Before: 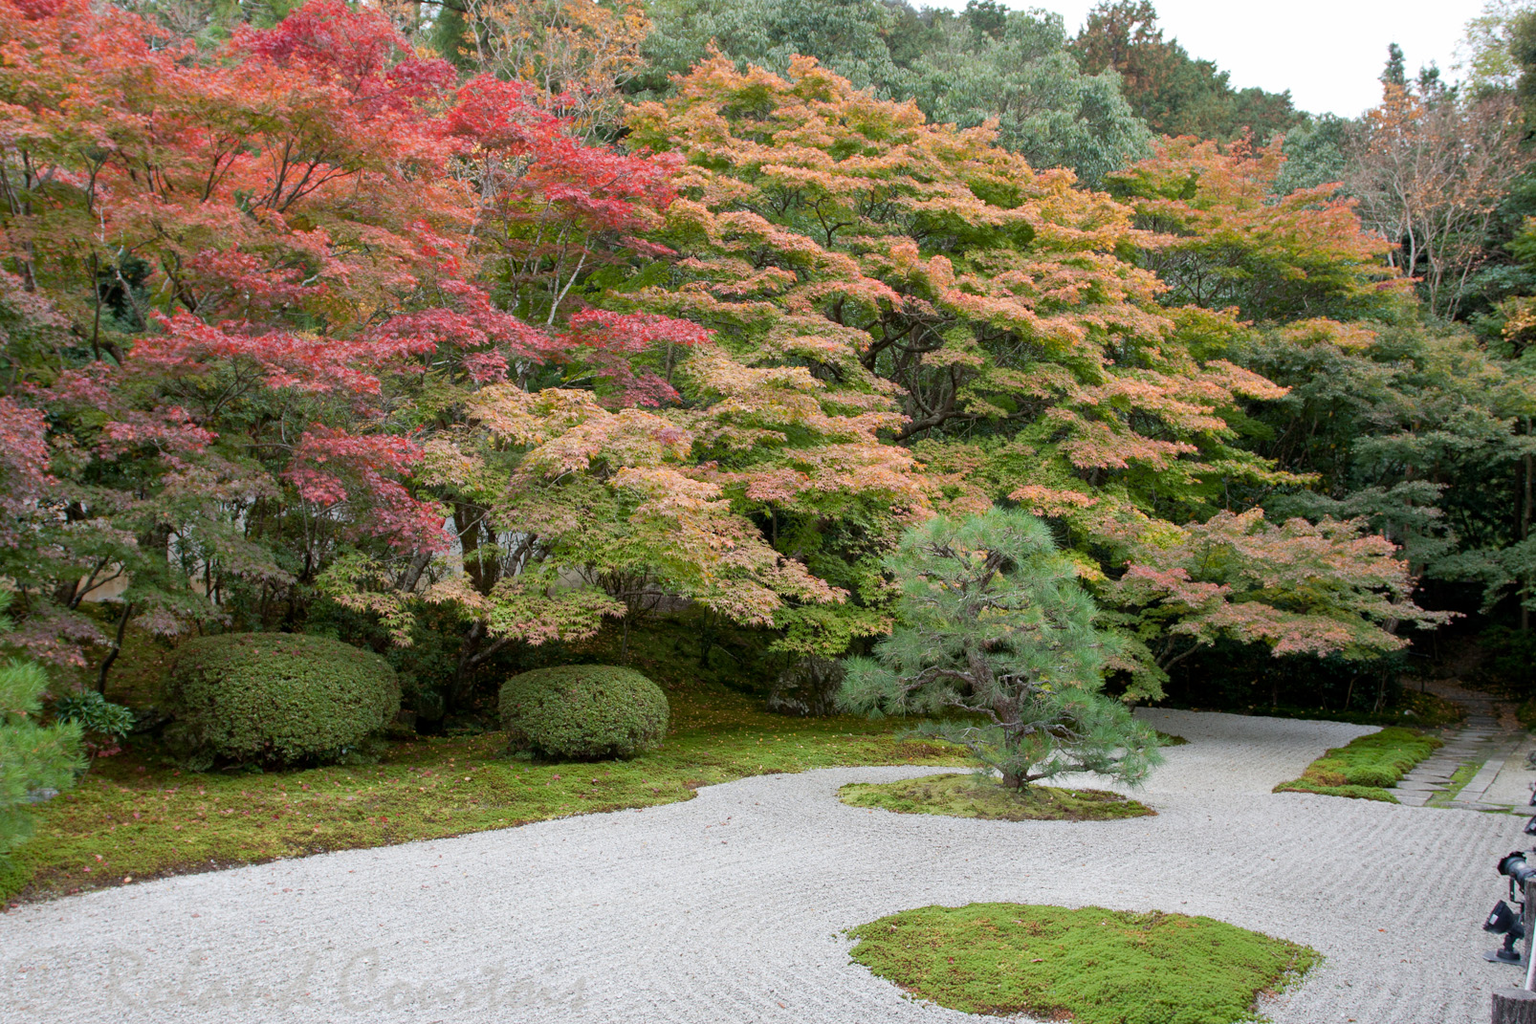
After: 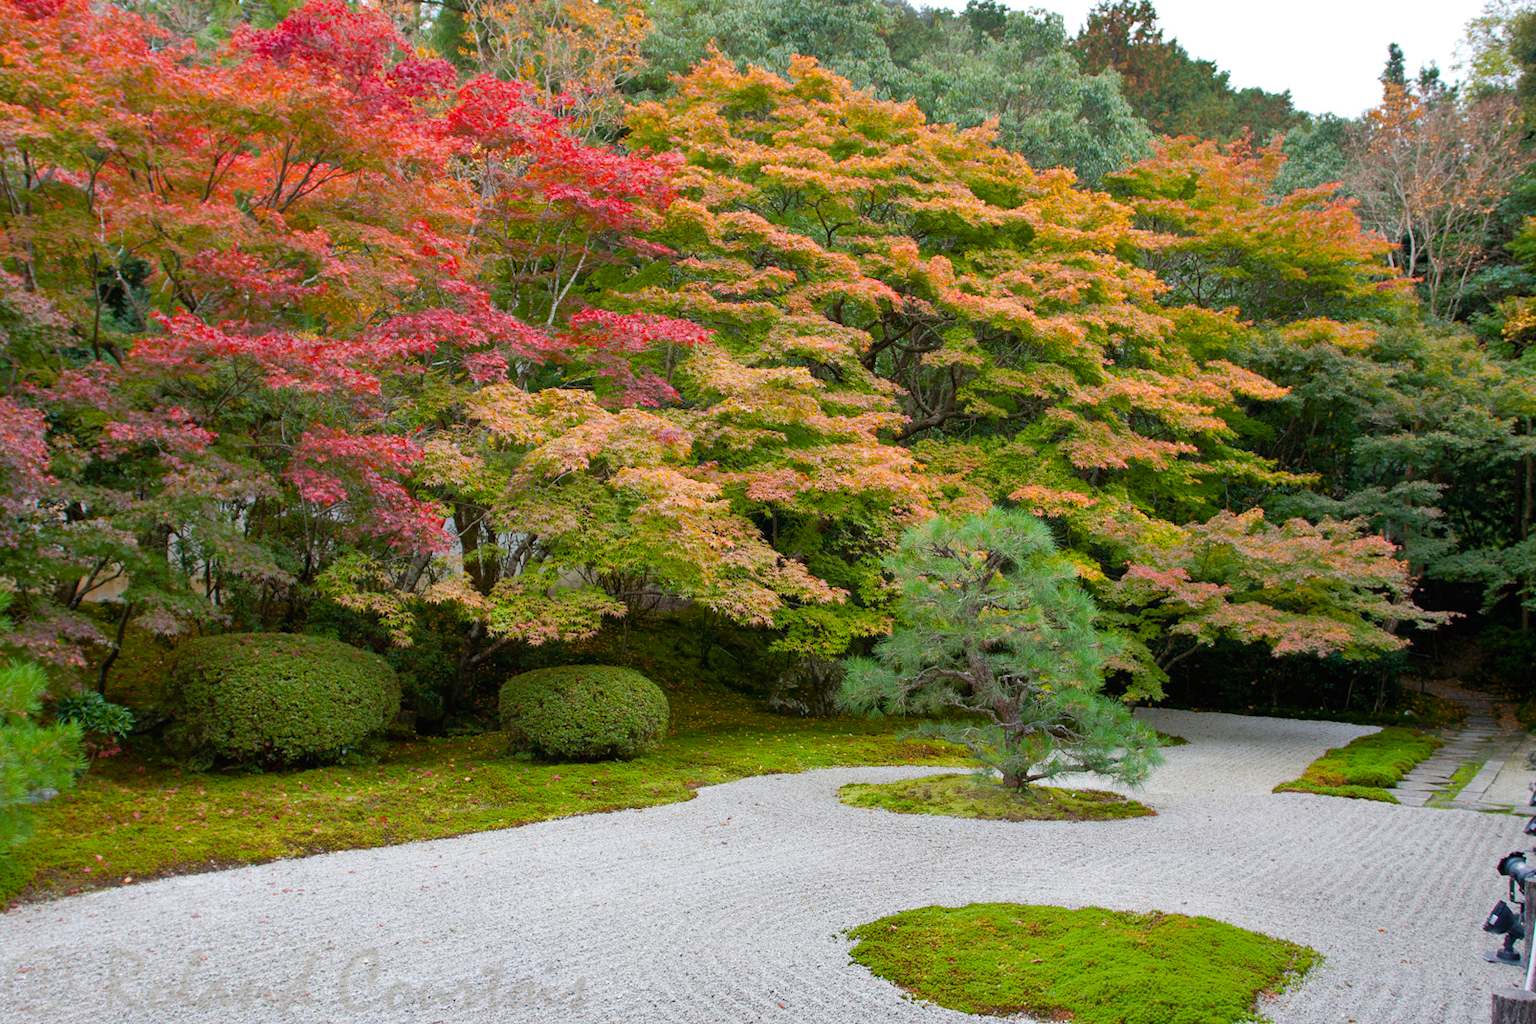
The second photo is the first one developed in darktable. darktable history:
shadows and highlights: shadows 12, white point adjustment 1.2, soften with gaussian
color balance rgb: perceptual saturation grading › global saturation 30%, global vibrance 20%
local contrast: mode bilateral grid, contrast 100, coarseness 100, detail 91%, midtone range 0.2
